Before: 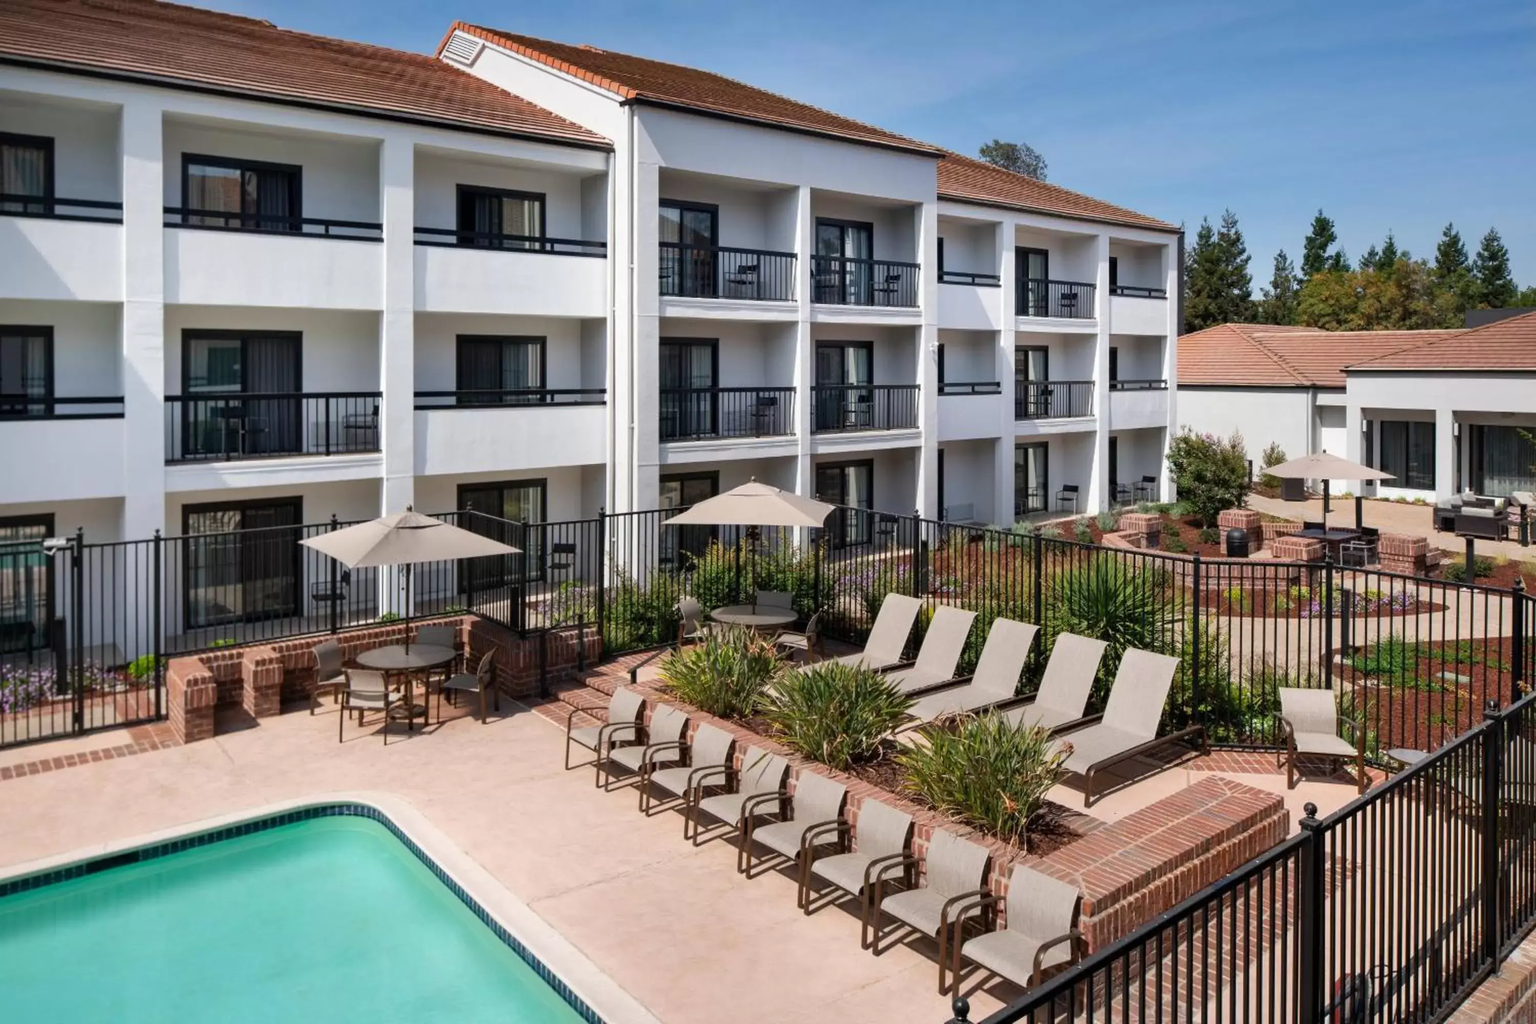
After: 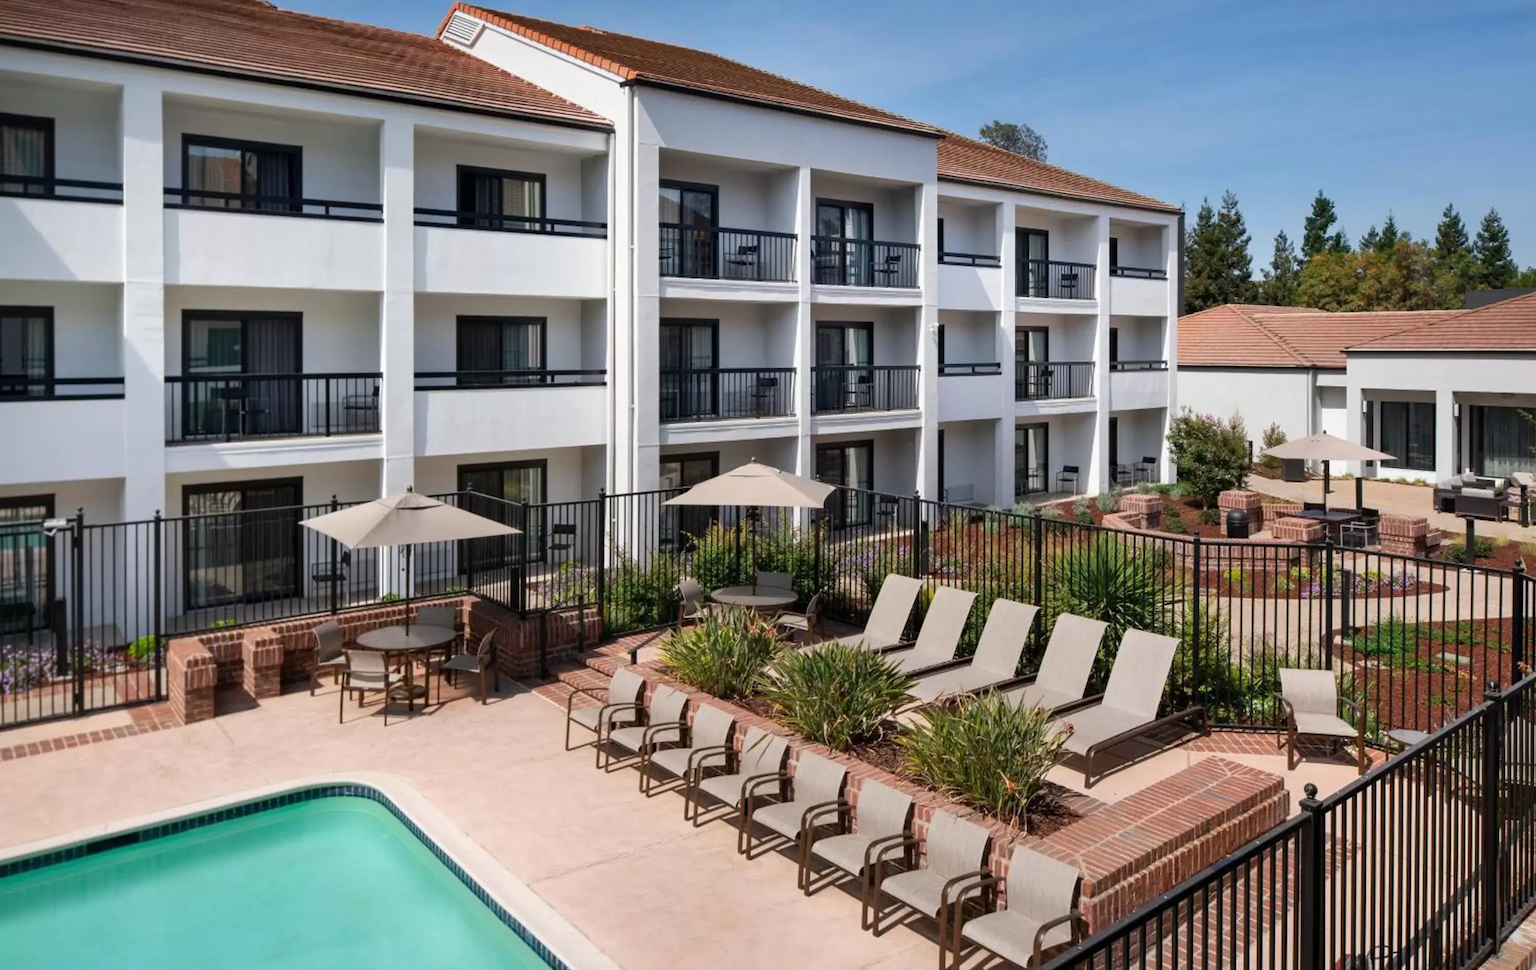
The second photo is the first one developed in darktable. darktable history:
crop and rotate: top 1.948%, bottom 3.262%
